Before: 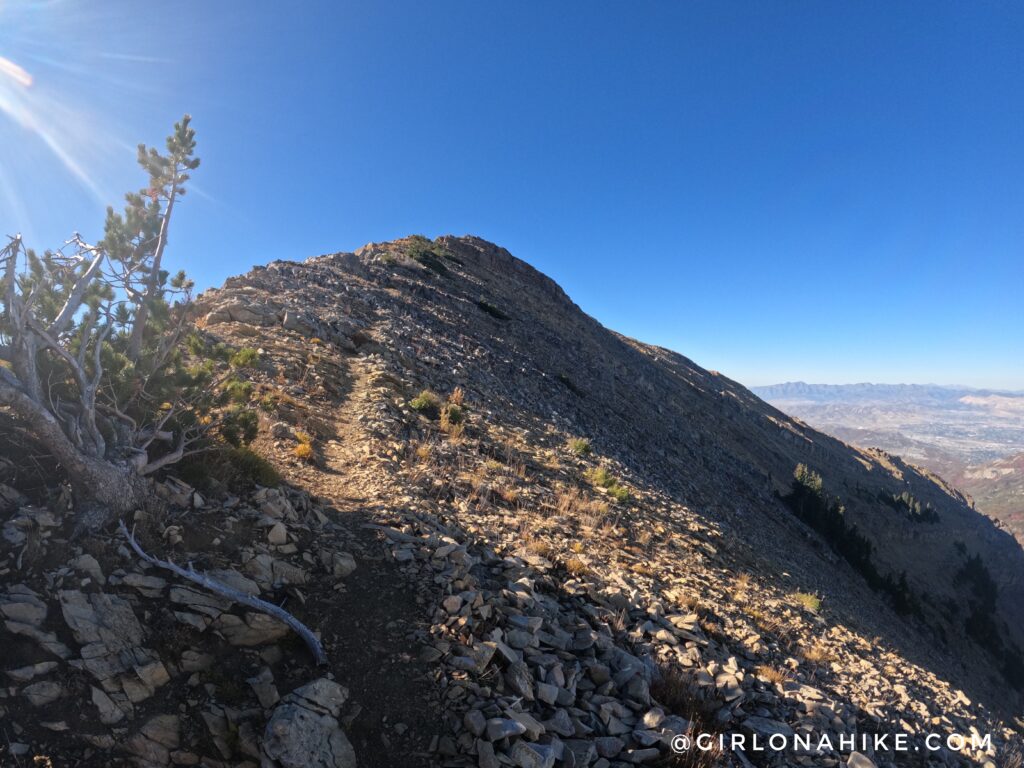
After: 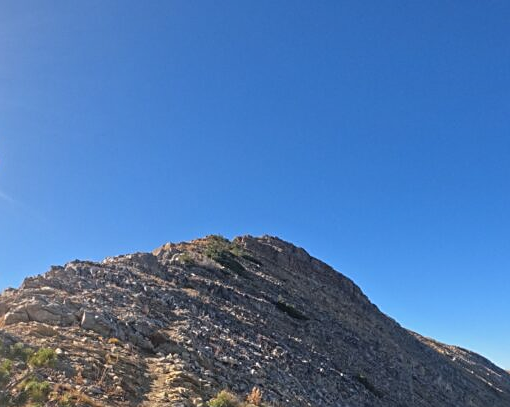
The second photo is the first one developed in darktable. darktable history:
sharpen: on, module defaults
local contrast: highlights 100%, shadows 100%, detail 120%, midtone range 0.2
contrast brightness saturation: contrast -0.125
crop: left 19.788%, right 30.373%, bottom 46.986%
shadows and highlights: soften with gaussian
